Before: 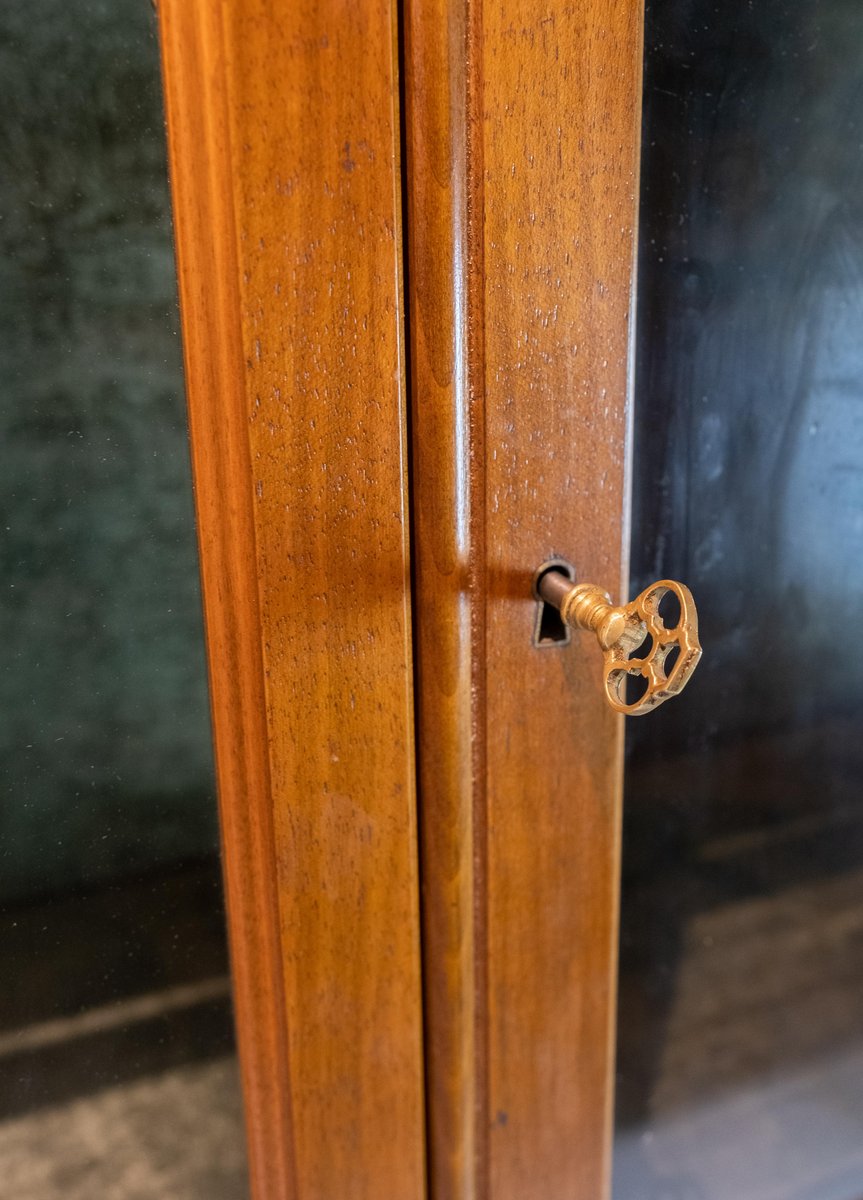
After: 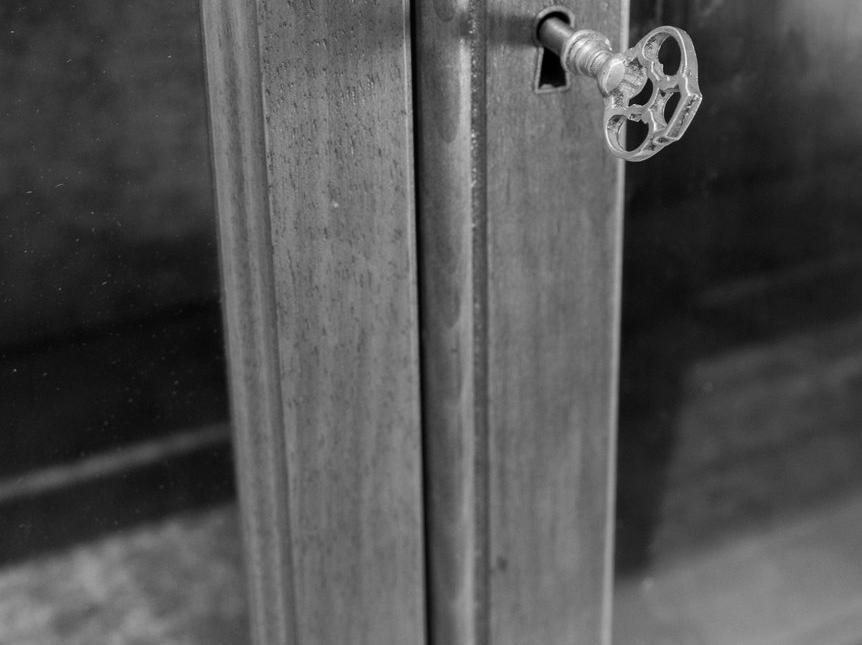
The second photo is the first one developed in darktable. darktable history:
monochrome: a -6.99, b 35.61, size 1.4
contrast brightness saturation: contrast 0.11, saturation -0.17
crop and rotate: top 46.237%
color calibration: illuminant as shot in camera, x 0.358, y 0.373, temperature 4628.91 K
